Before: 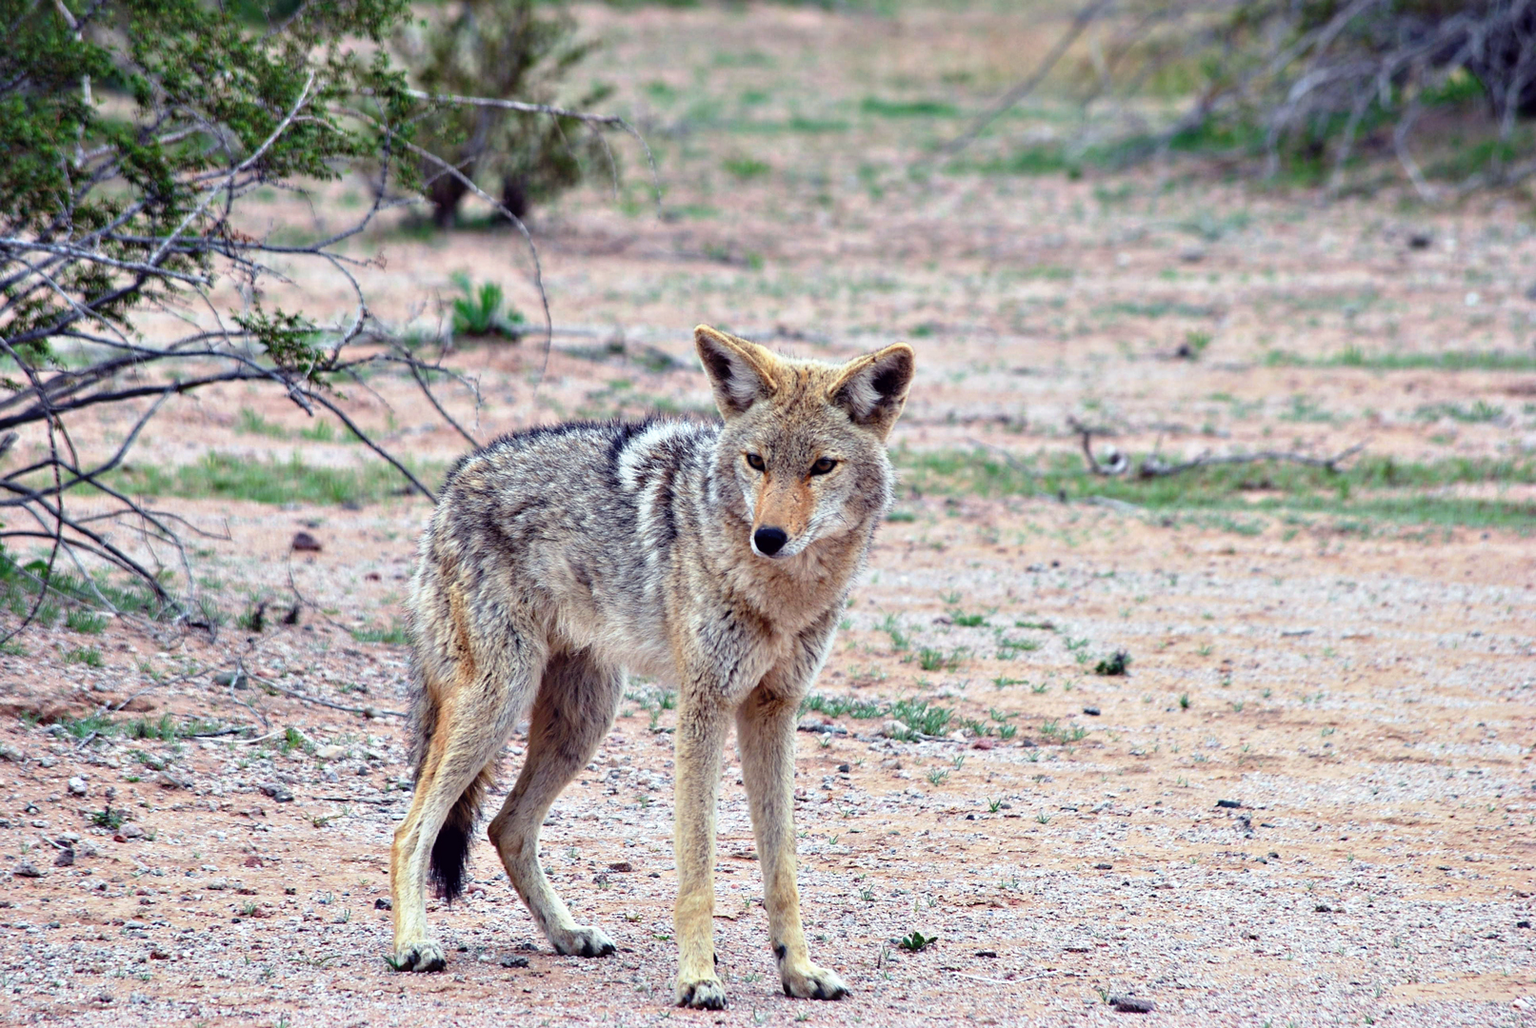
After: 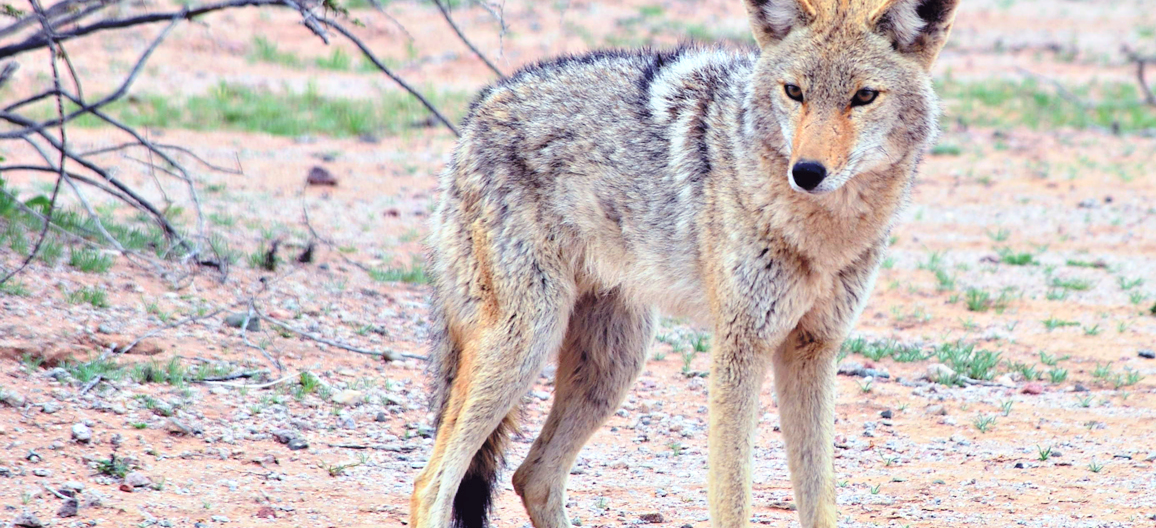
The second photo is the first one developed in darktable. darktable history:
contrast brightness saturation: contrast 0.099, brightness 0.3, saturation 0.14
crop: top 36.428%, right 28.281%, bottom 14.61%
